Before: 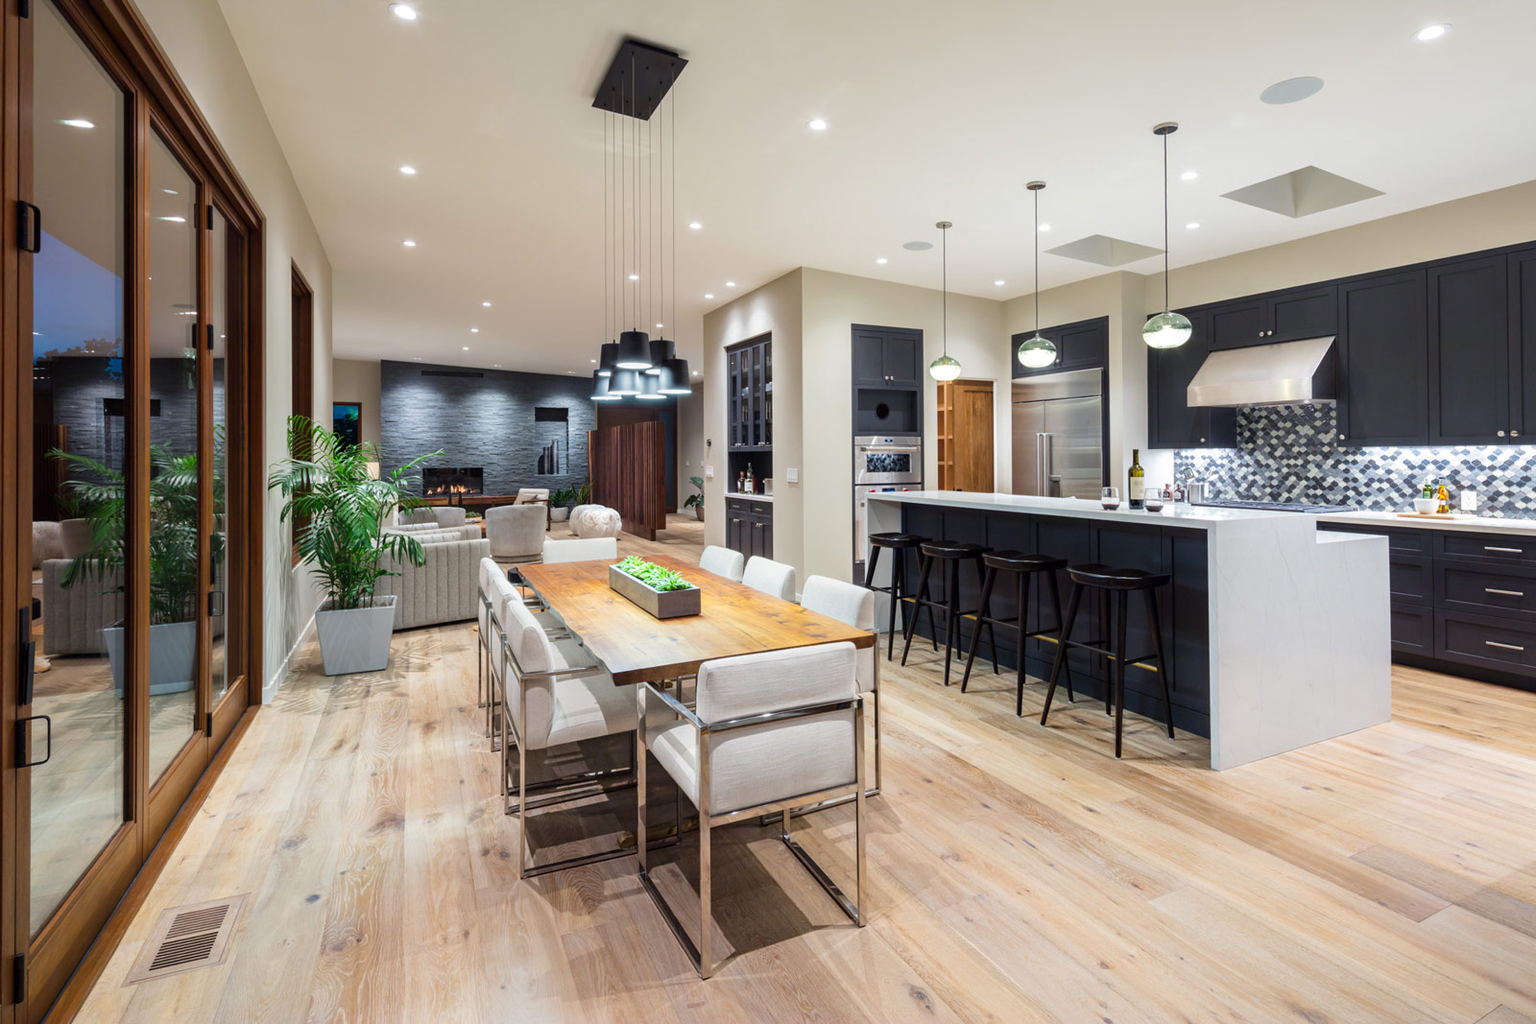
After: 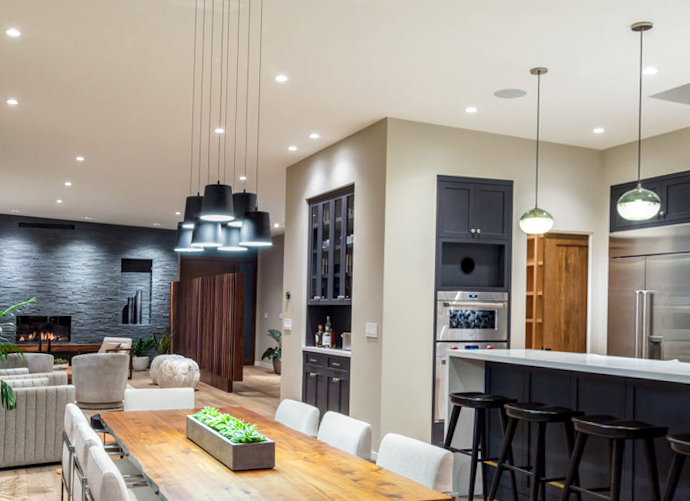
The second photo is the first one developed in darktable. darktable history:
crop: left 20.248%, top 10.86%, right 35.675%, bottom 34.321%
local contrast: on, module defaults
rotate and perspective: rotation 1.69°, lens shift (vertical) -0.023, lens shift (horizontal) -0.291, crop left 0.025, crop right 0.988, crop top 0.092, crop bottom 0.842
exposure: black level correction 0.001, compensate highlight preservation false
